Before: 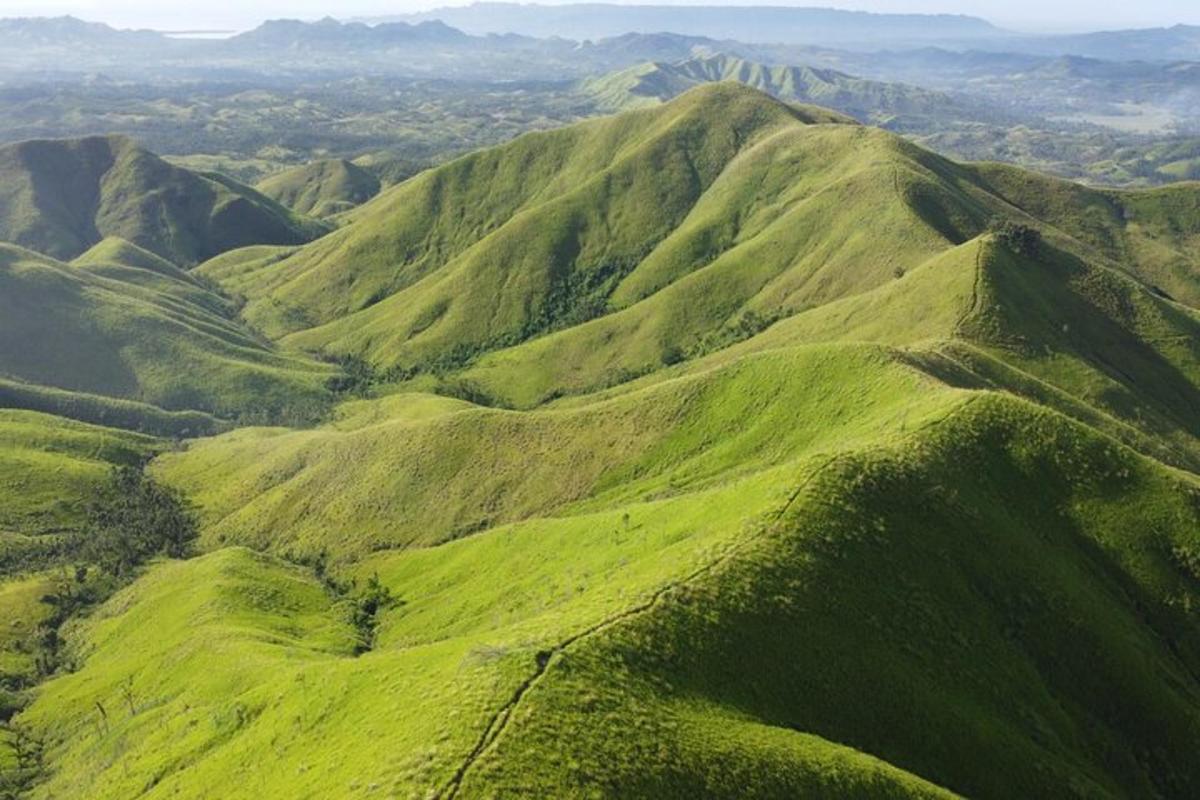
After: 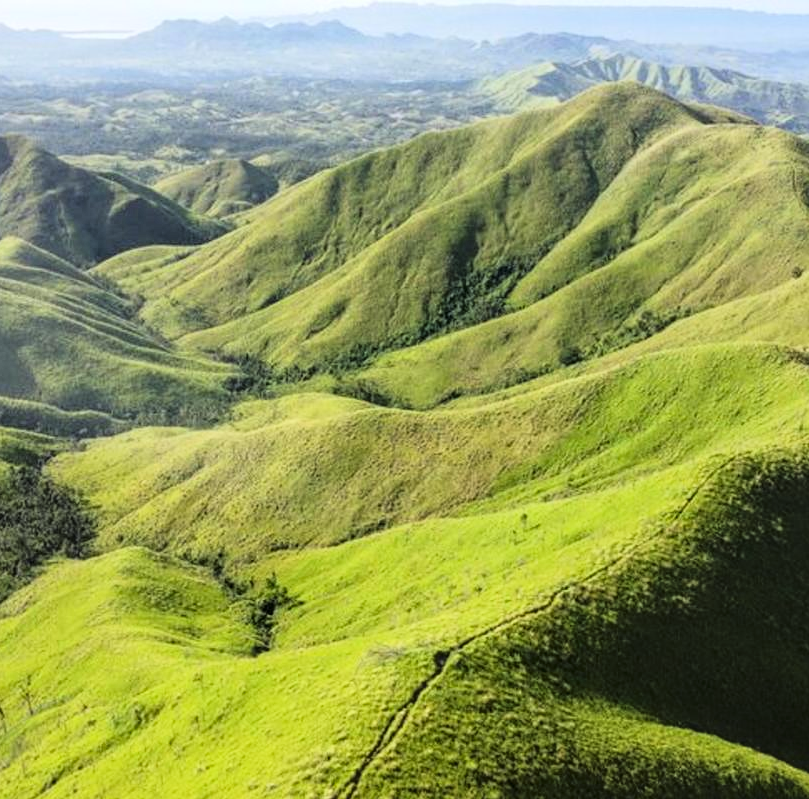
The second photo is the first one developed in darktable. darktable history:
local contrast: on, module defaults
tone curve: curves: ch0 [(0, 0.014) (0.17, 0.099) (0.398, 0.423) (0.725, 0.828) (0.872, 0.918) (1, 0.981)]; ch1 [(0, 0) (0.402, 0.36) (0.489, 0.491) (0.5, 0.503) (0.515, 0.52) (0.545, 0.572) (0.615, 0.662) (0.701, 0.725) (1, 1)]; ch2 [(0, 0) (0.42, 0.458) (0.485, 0.499) (0.503, 0.503) (0.531, 0.542) (0.561, 0.594) (0.644, 0.694) (0.717, 0.753) (1, 0.991)], color space Lab, linked channels, preserve colors none
crop and rotate: left 8.548%, right 24.001%
